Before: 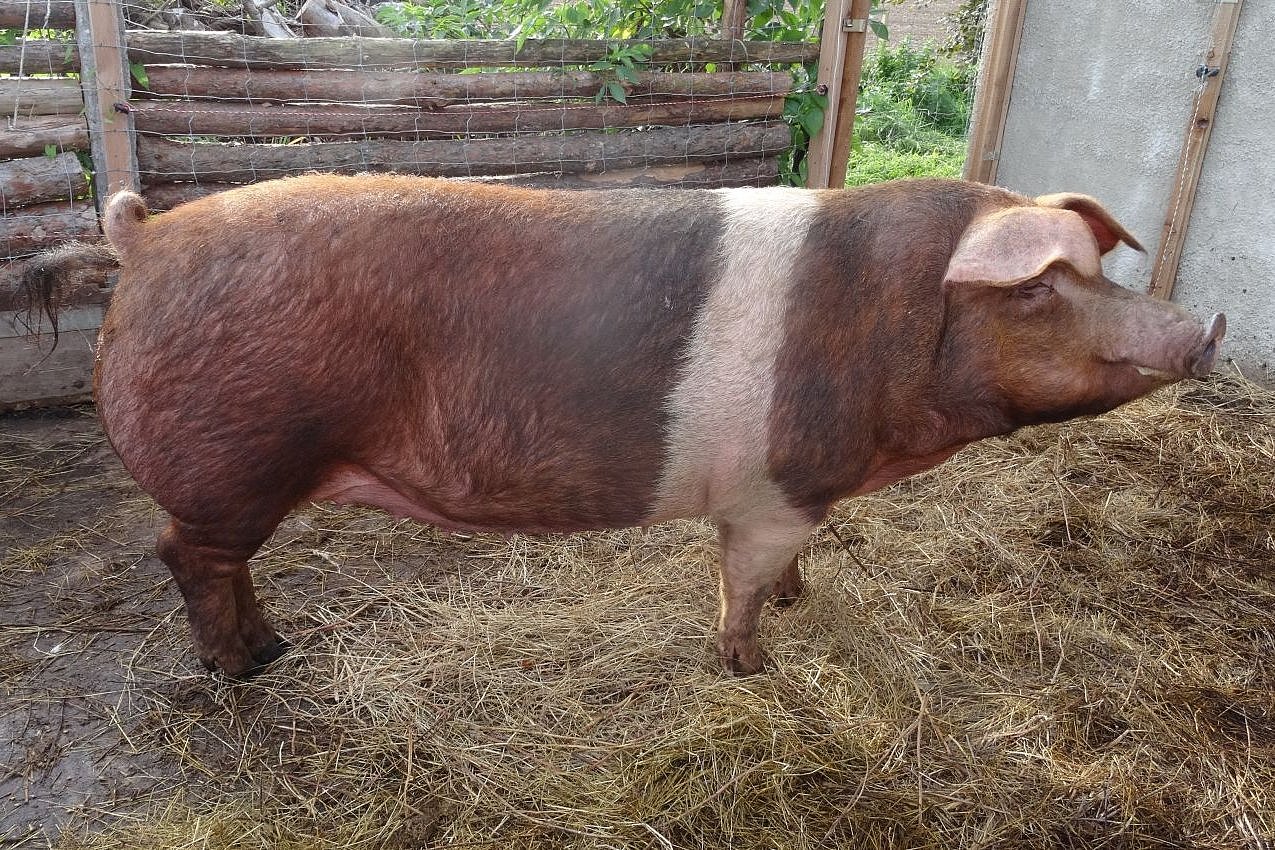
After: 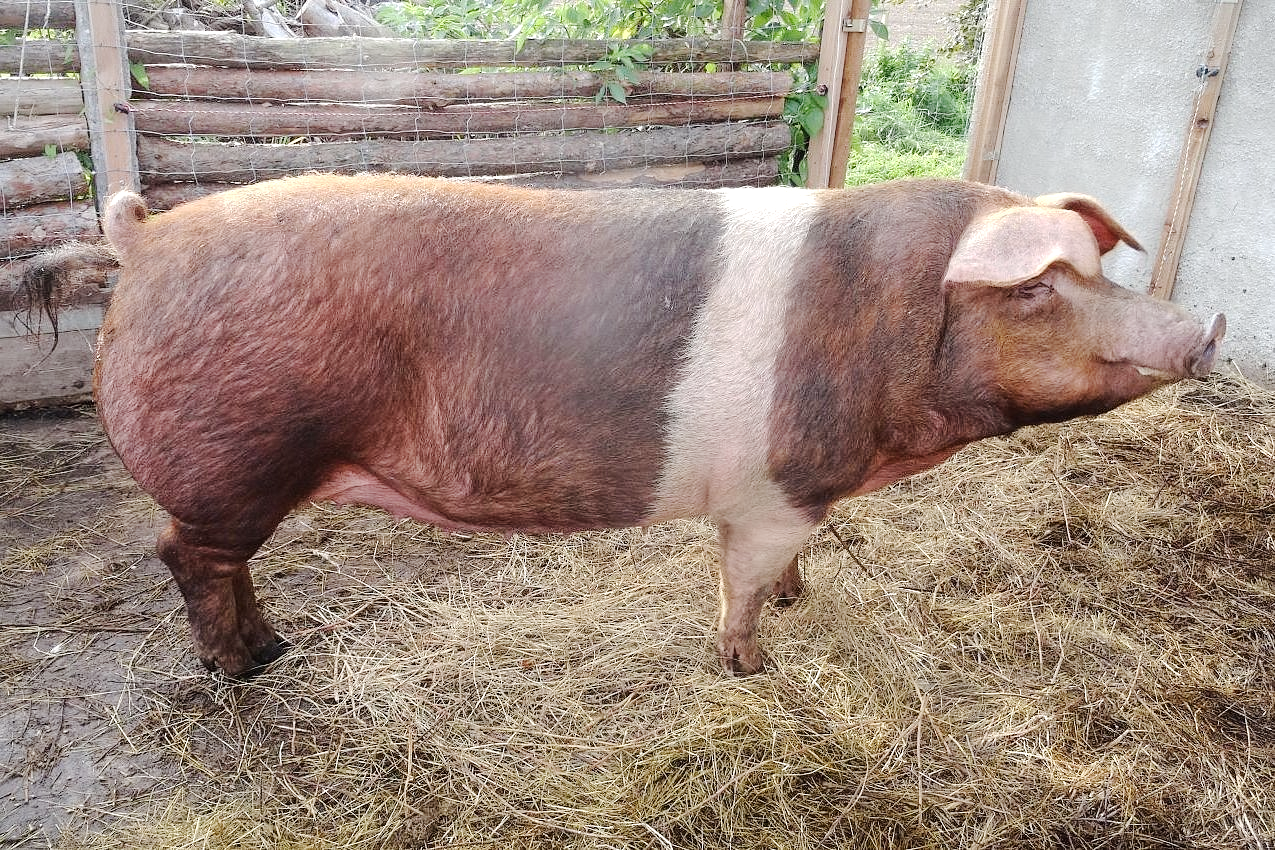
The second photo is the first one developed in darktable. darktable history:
base curve: curves: ch0 [(0, 0) (0.158, 0.273) (0.879, 0.895) (1, 1)], preserve colors none
tone curve: curves: ch0 [(0, 0) (0.08, 0.056) (0.4, 0.4) (0.6, 0.612) (0.92, 0.924) (1, 1)]
tone equalizer: -8 EV -0.441 EV, -7 EV -0.417 EV, -6 EV -0.335 EV, -5 EV -0.243 EV, -3 EV 0.227 EV, -2 EV 0.32 EV, -1 EV 0.364 EV, +0 EV 0.397 EV
vignetting: fall-off start 99.61%, fall-off radius 71.46%, width/height ratio 1.171, unbound false
